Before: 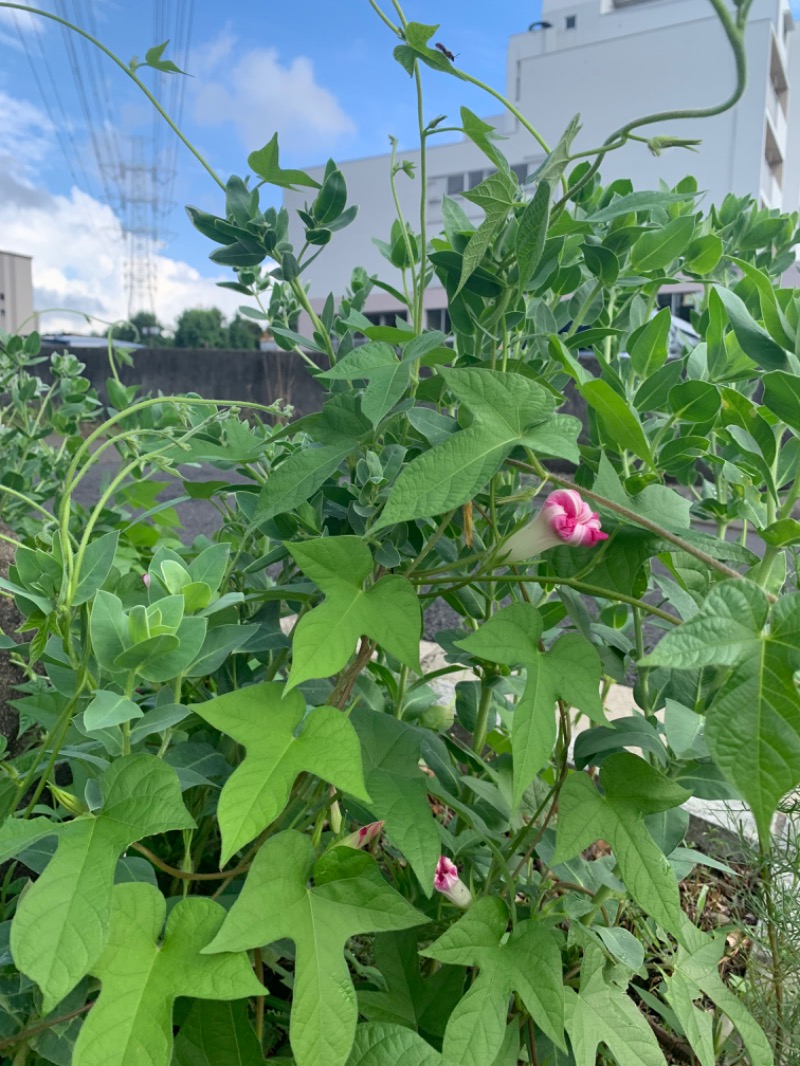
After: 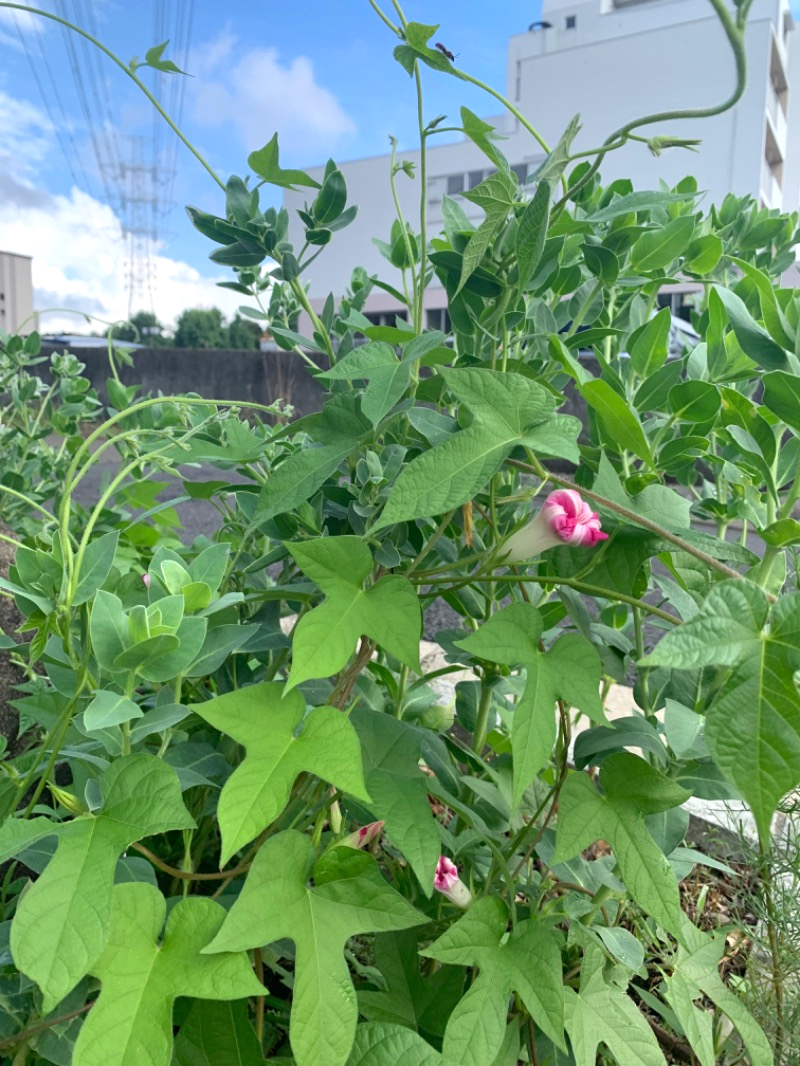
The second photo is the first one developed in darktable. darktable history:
exposure: exposure 0.269 EV, compensate highlight preservation false
